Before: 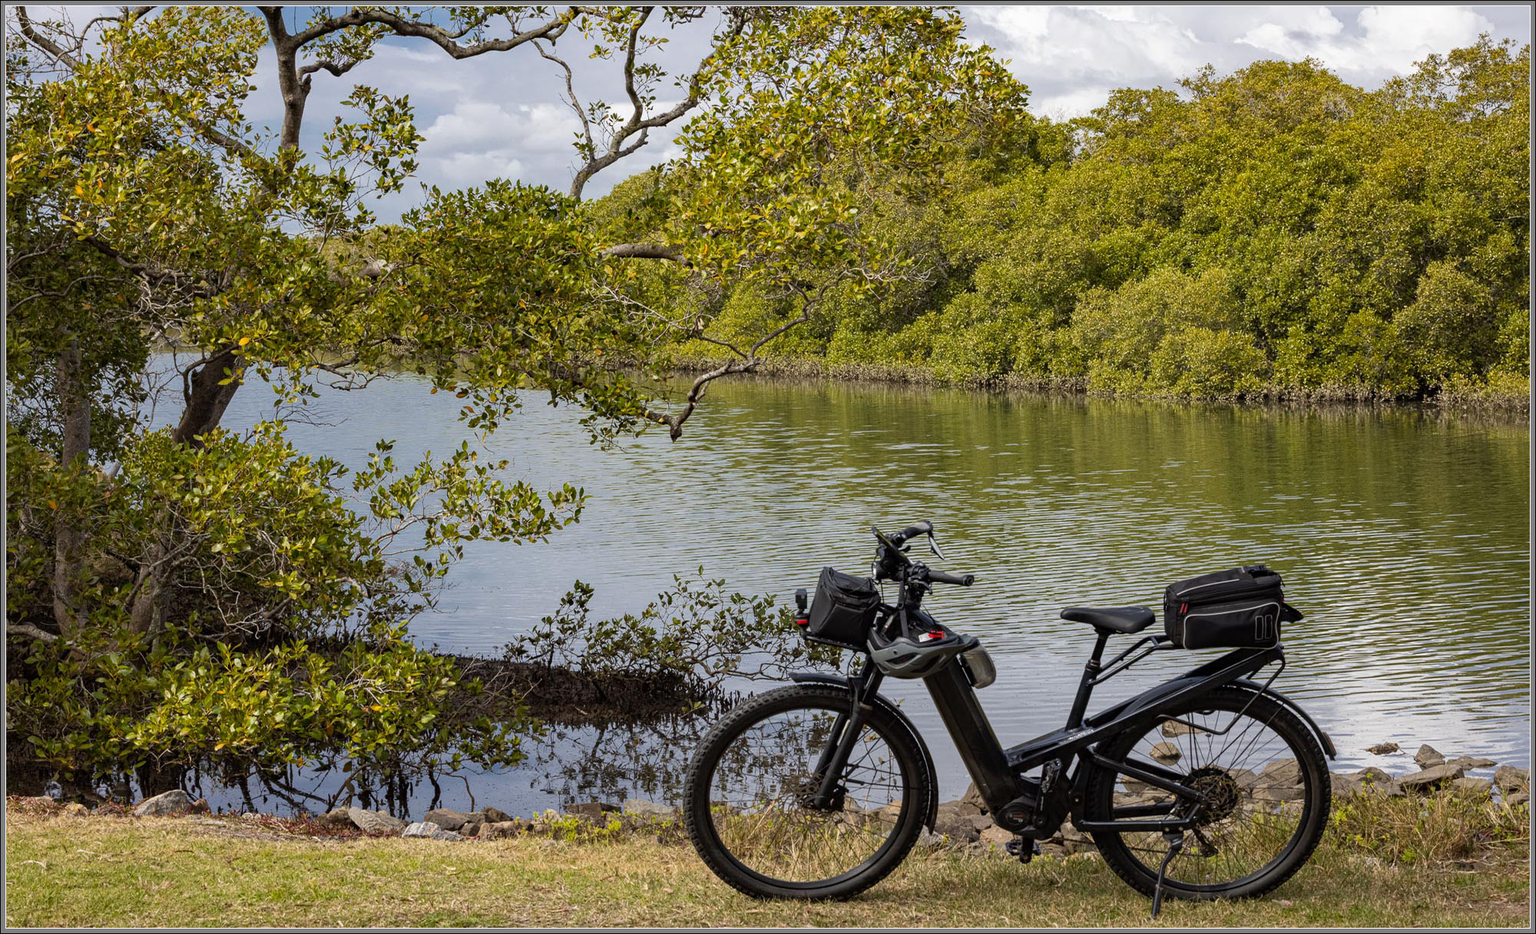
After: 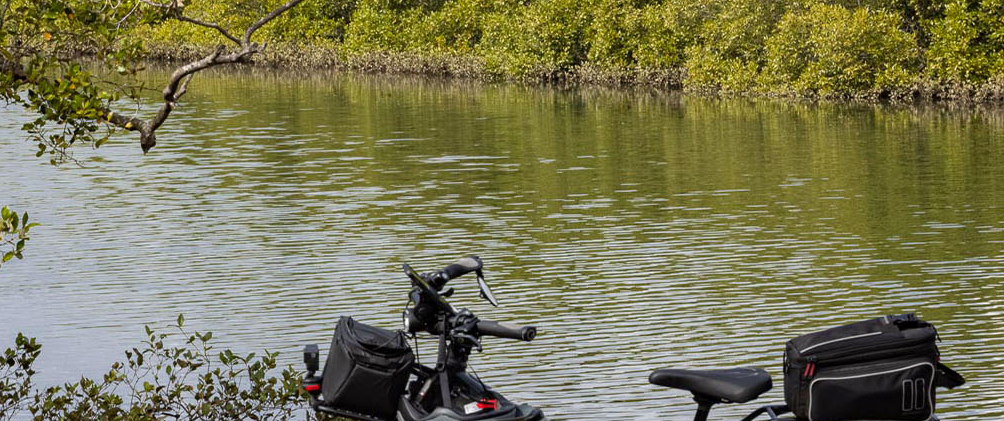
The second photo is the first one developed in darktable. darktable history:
crop: left 36.607%, top 34.735%, right 13.146%, bottom 30.611%
exposure: exposure 0.15 EV, compensate highlight preservation false
